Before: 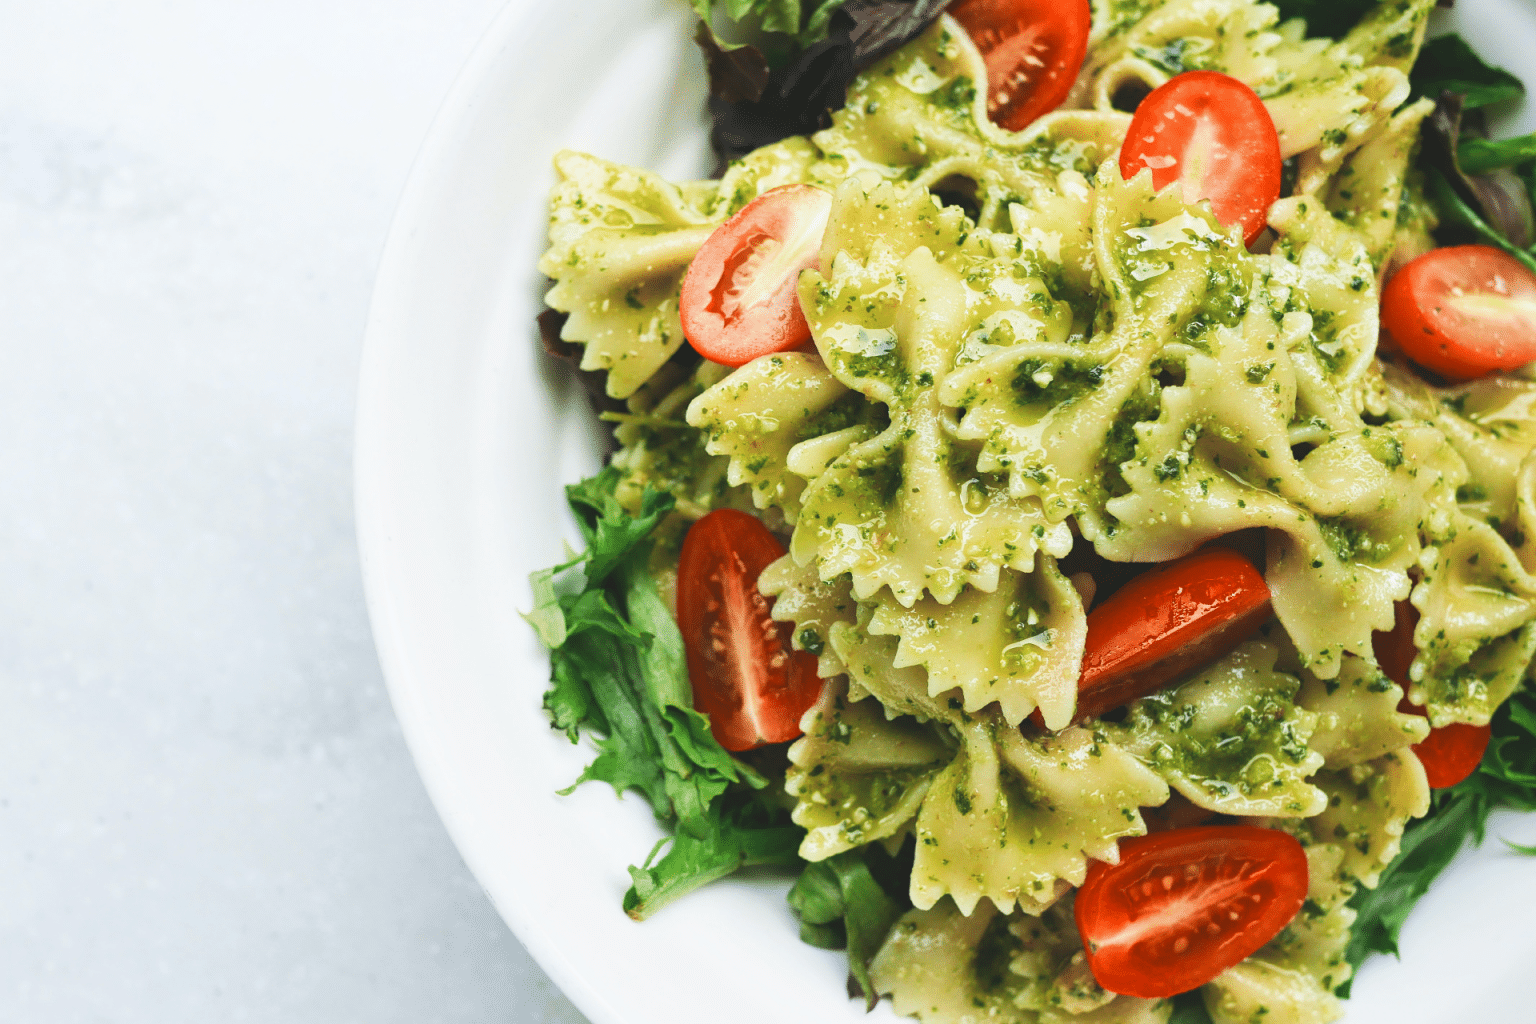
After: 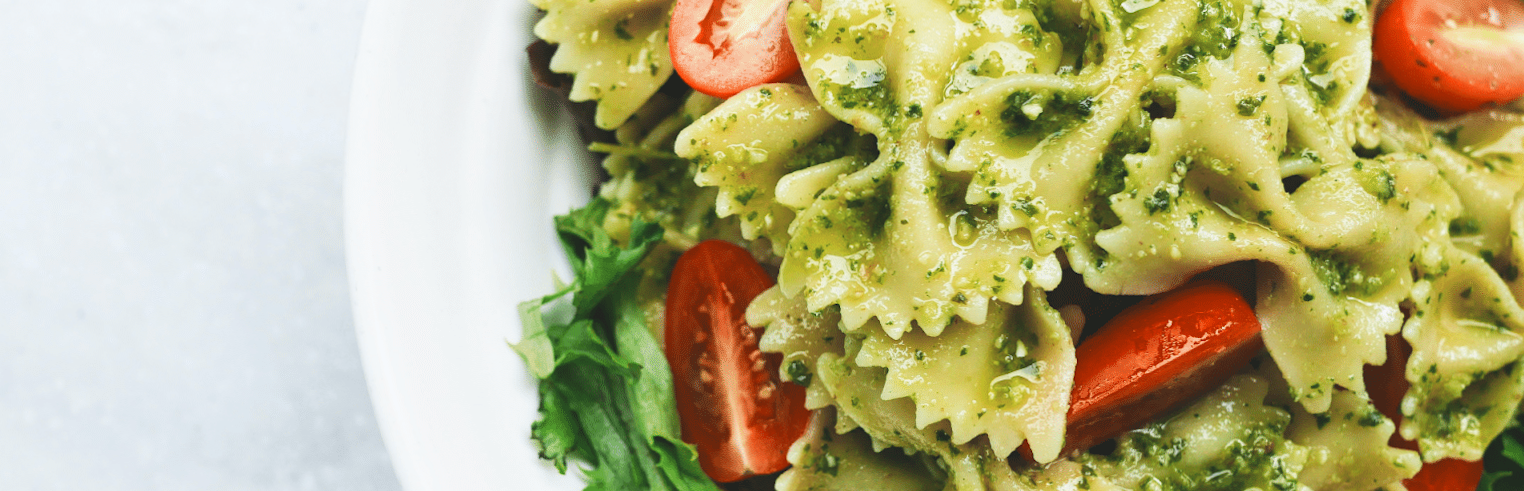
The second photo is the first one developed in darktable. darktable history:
rotate and perspective: rotation 0.192°, lens shift (horizontal) -0.015, crop left 0.005, crop right 0.996, crop top 0.006, crop bottom 0.99
crop and rotate: top 26.056%, bottom 25.543%
